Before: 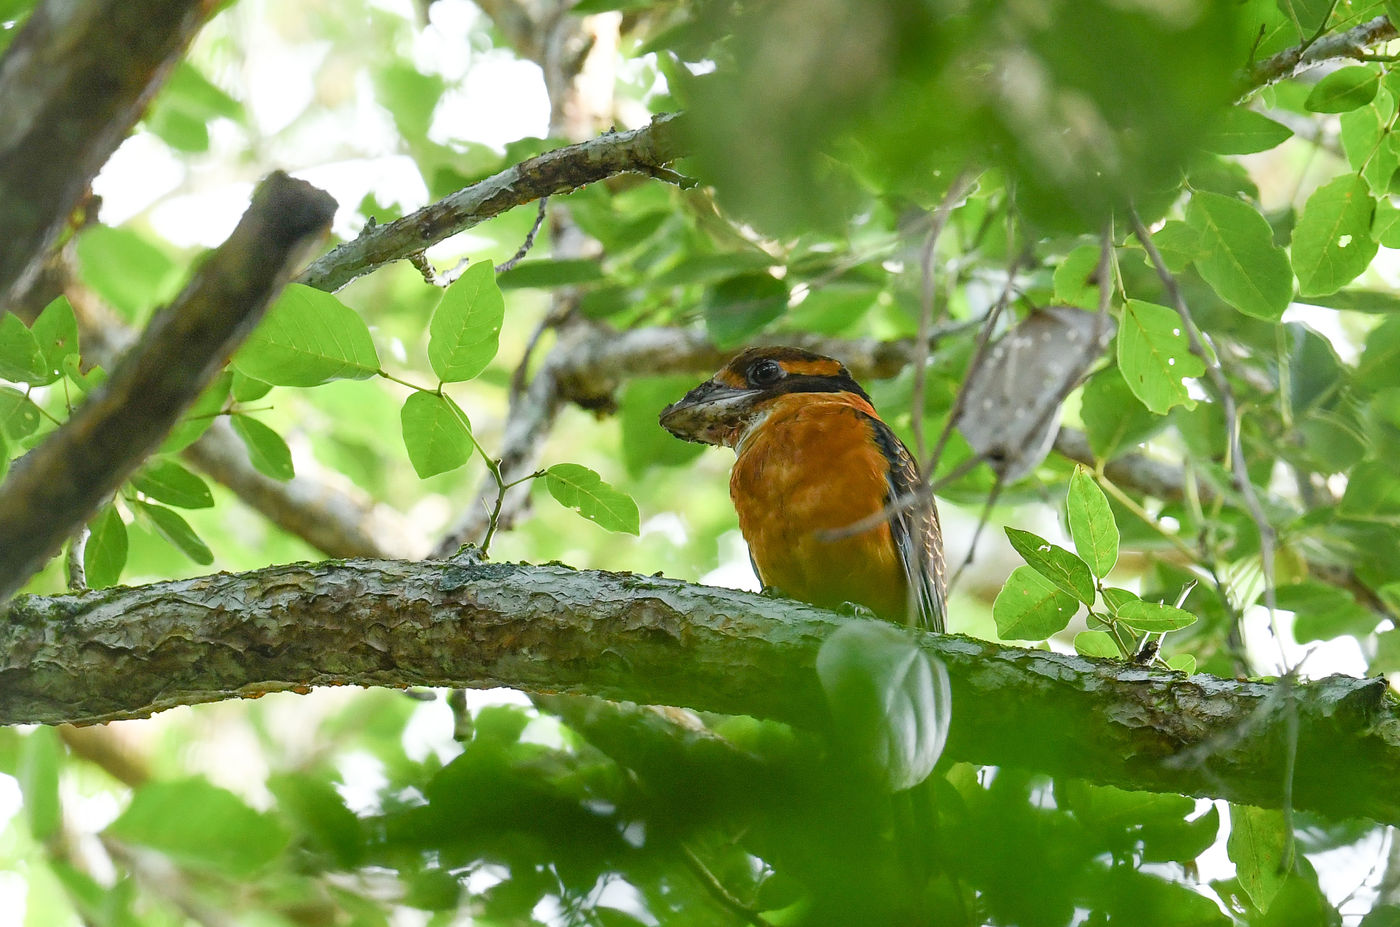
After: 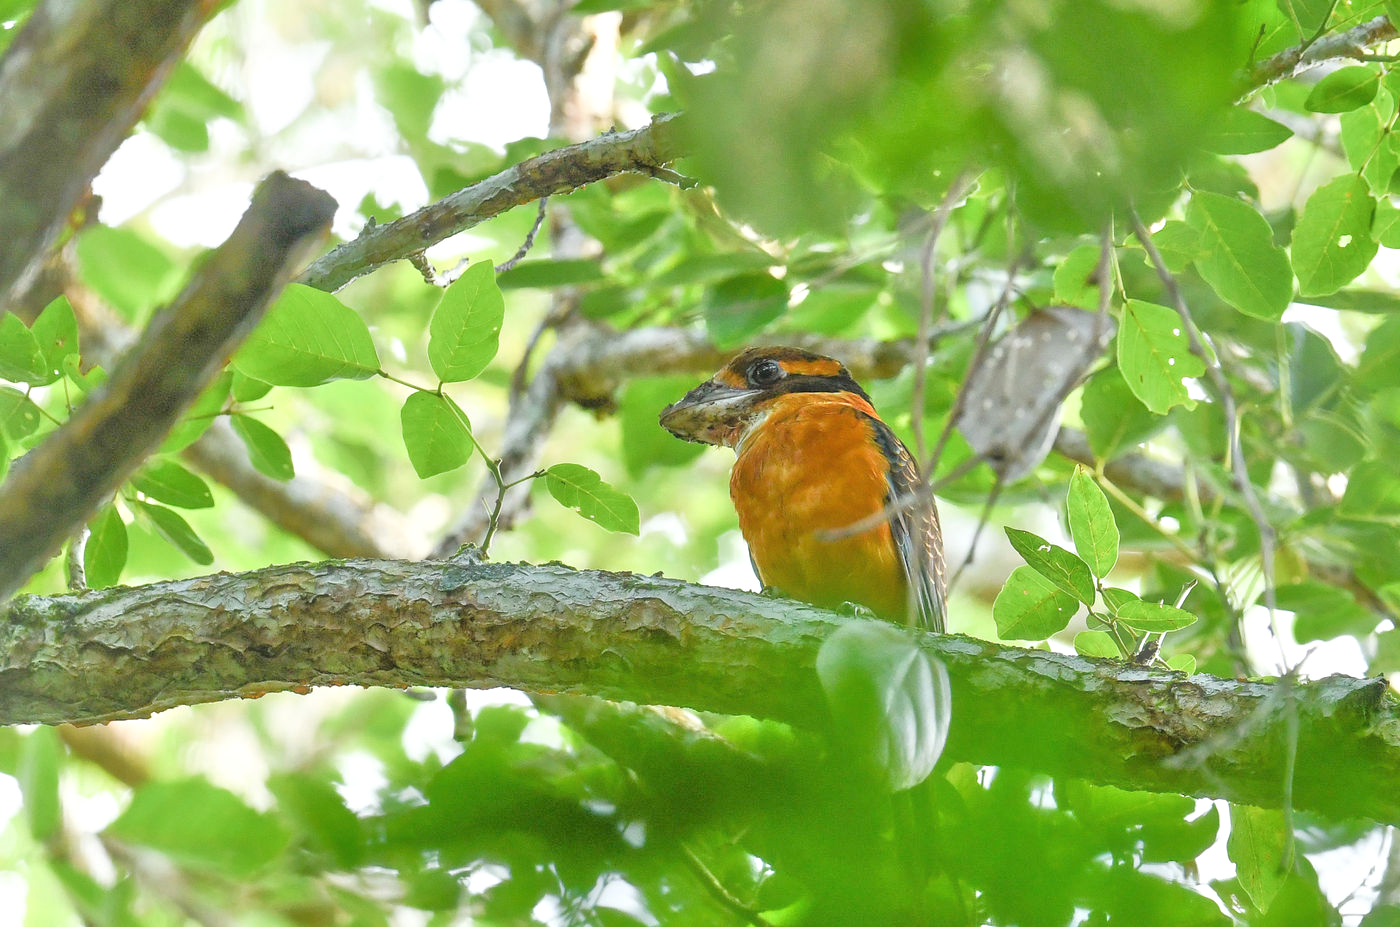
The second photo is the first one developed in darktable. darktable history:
tone equalizer: -7 EV 0.15 EV, -6 EV 0.6 EV, -5 EV 1.15 EV, -4 EV 1.33 EV, -3 EV 1.15 EV, -2 EV 0.6 EV, -1 EV 0.15 EV, mask exposure compensation -0.5 EV
haze removal: strength -0.05
